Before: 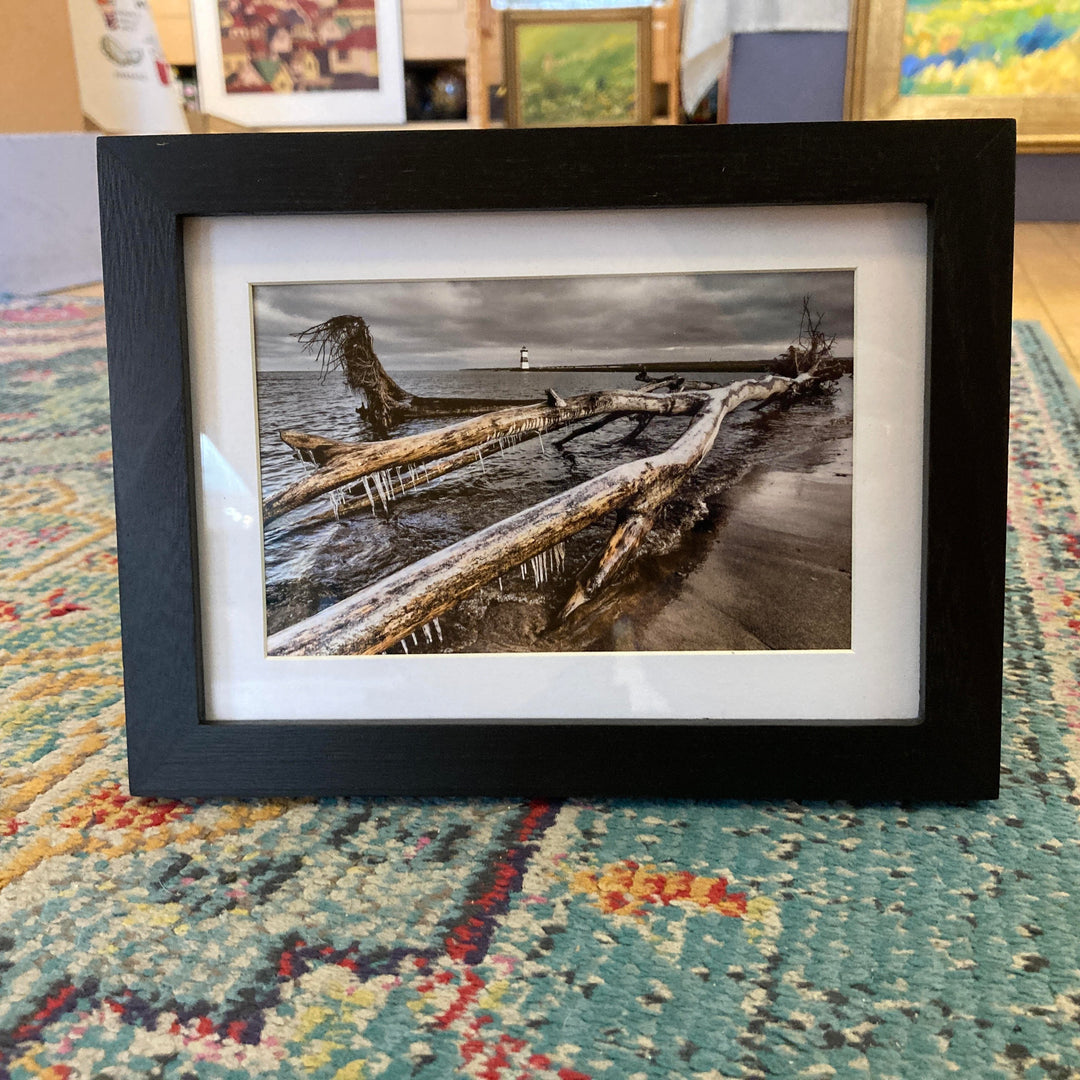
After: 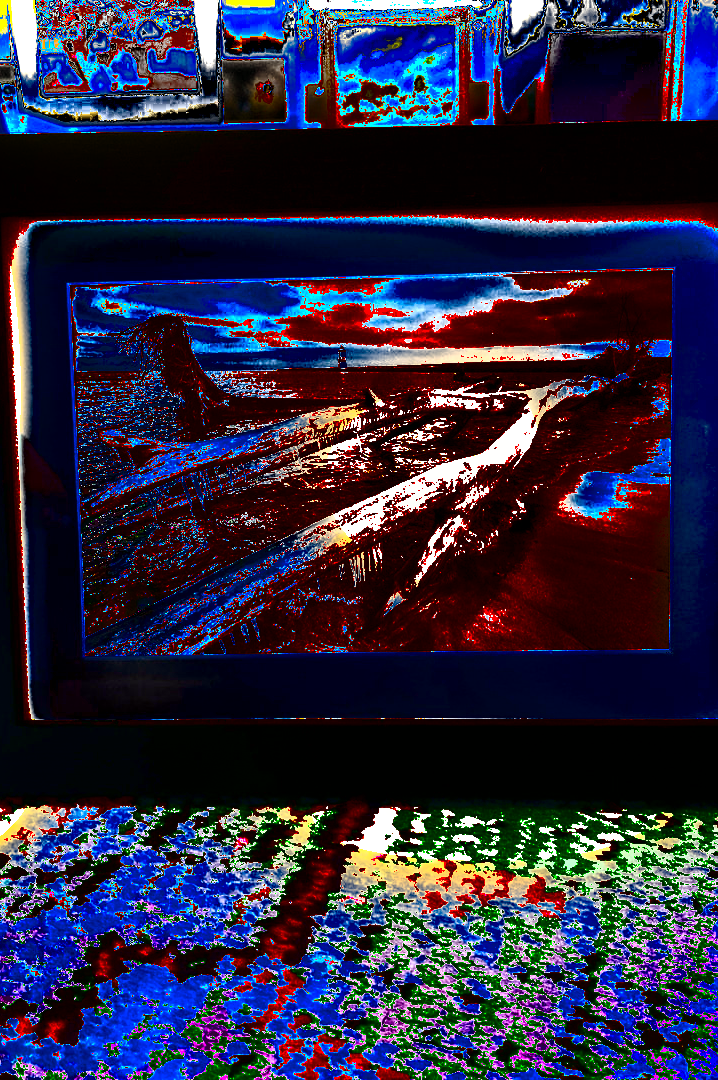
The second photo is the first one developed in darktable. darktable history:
color balance rgb: linear chroma grading › shadows -30%, linear chroma grading › global chroma 35%, perceptual saturation grading › global saturation 75%, perceptual saturation grading › shadows -30%, perceptual brilliance grading › highlights 75%, perceptual brilliance grading › shadows -30%, global vibrance 35%
shadows and highlights: radius 123.98, shadows 100, white point adjustment -3, highlights -100, highlights color adjustment 89.84%, soften with gaussian
rotate and perspective: automatic cropping off
crop: left 16.899%, right 16.556%
white balance: red 1.029, blue 0.92
exposure: black level correction 0, exposure 0.7 EV, compensate exposure bias true, compensate highlight preservation false
color balance: mode lift, gamma, gain (sRGB), lift [1, 0.99, 1.01, 0.992], gamma [1, 1.037, 0.974, 0.963]
